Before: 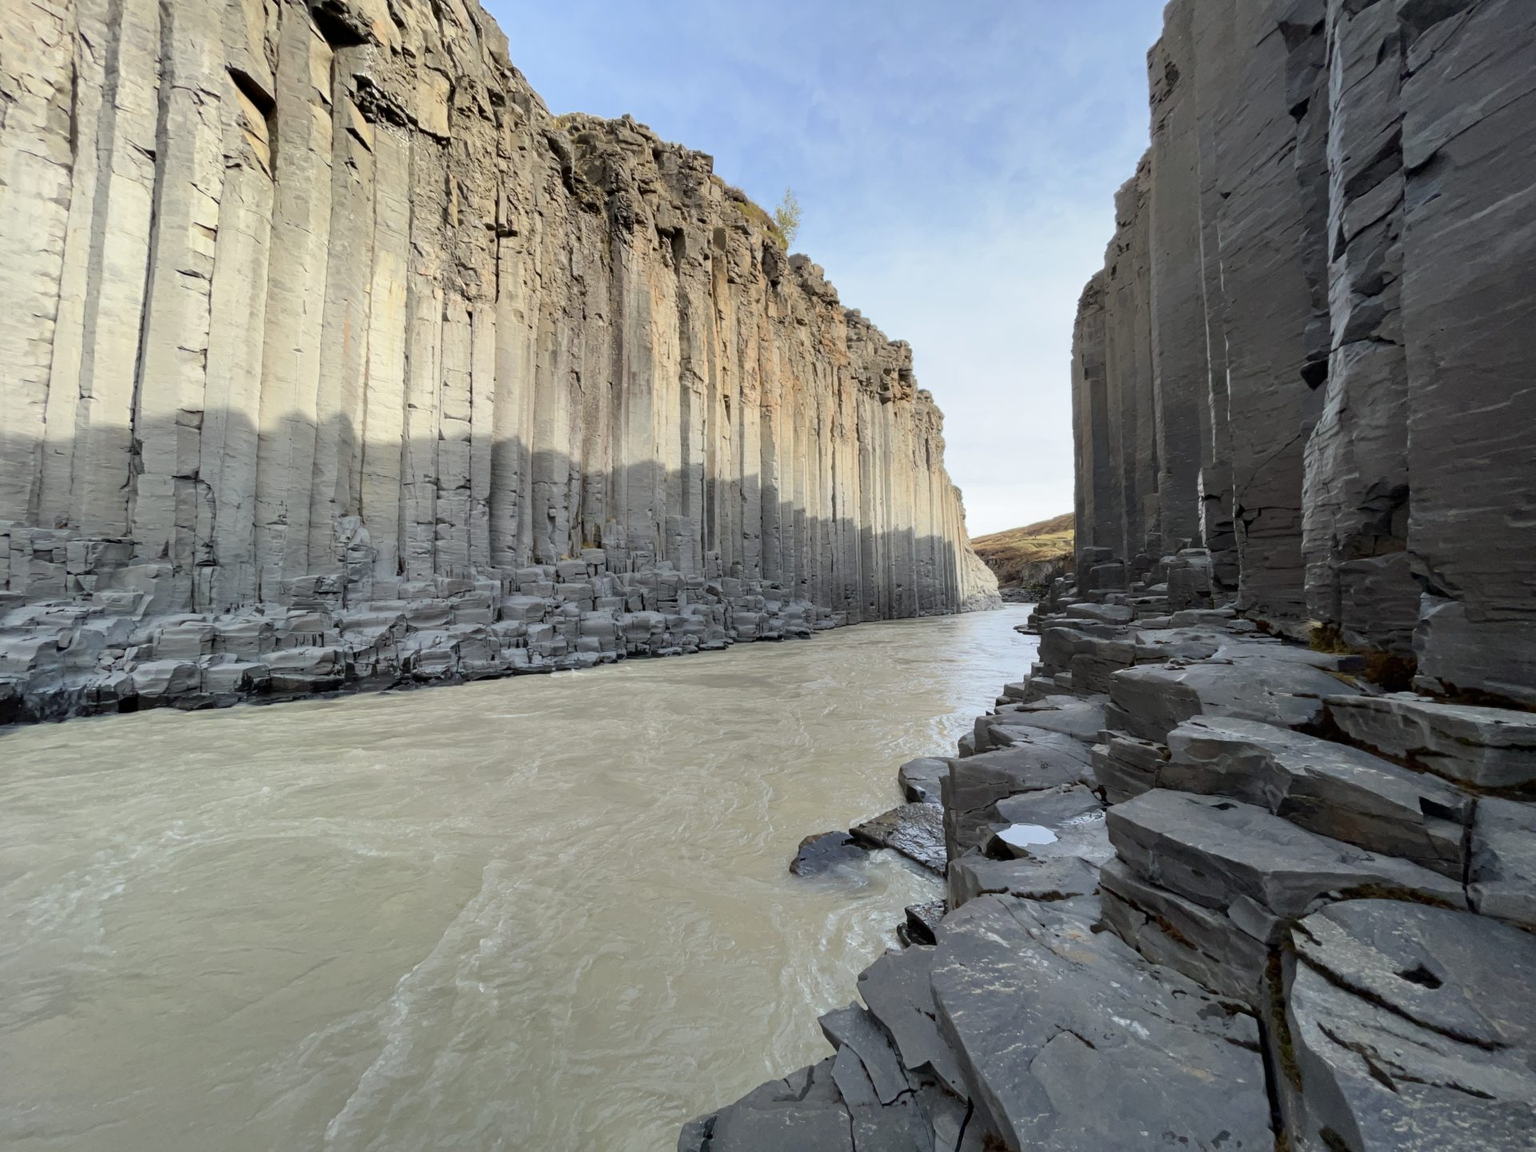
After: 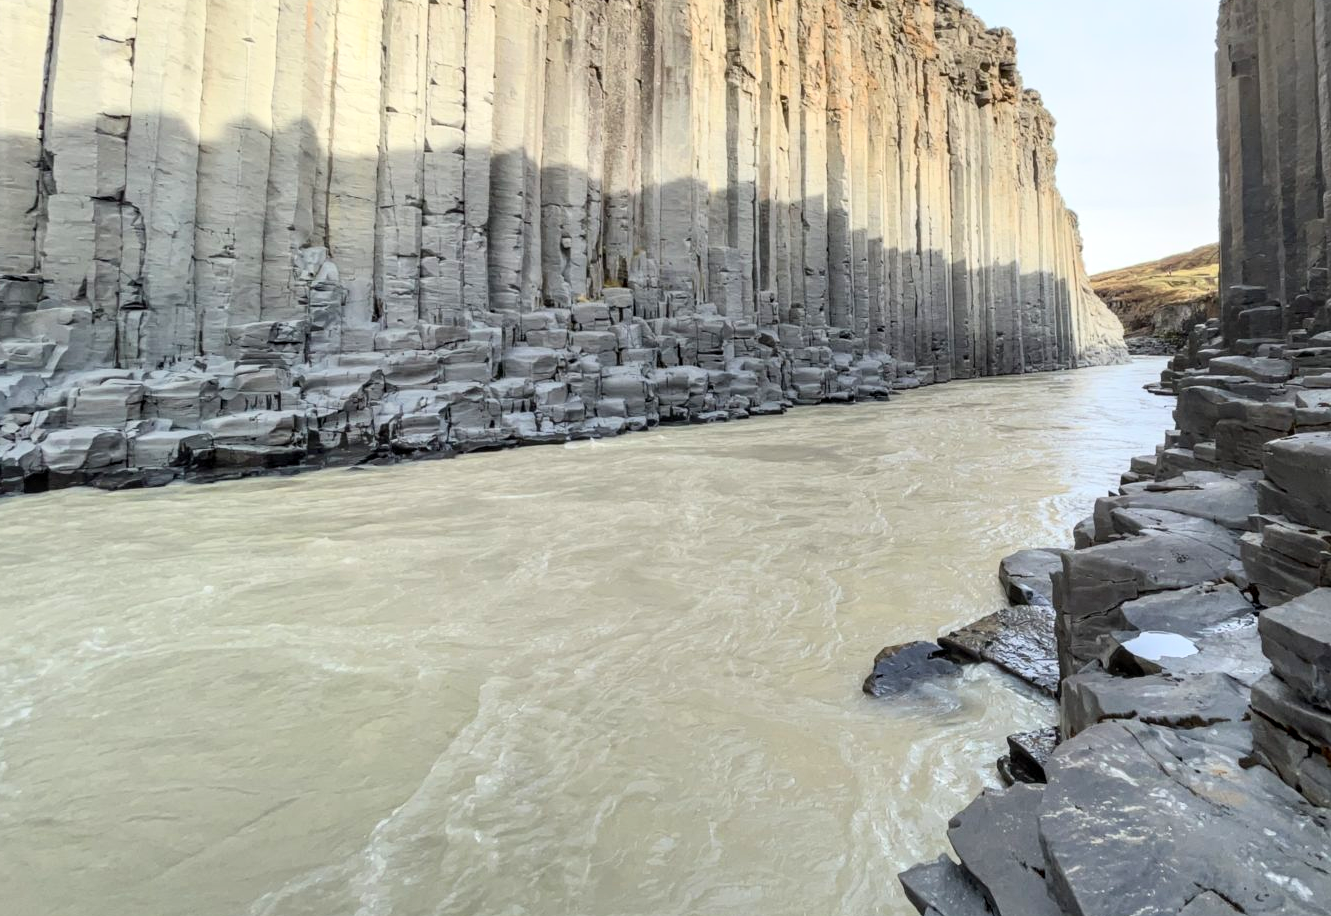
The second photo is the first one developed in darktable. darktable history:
local contrast: on, module defaults
crop: left 6.488%, top 27.668%, right 24.183%, bottom 8.656%
contrast brightness saturation: contrast 0.2, brightness 0.16, saturation 0.22
